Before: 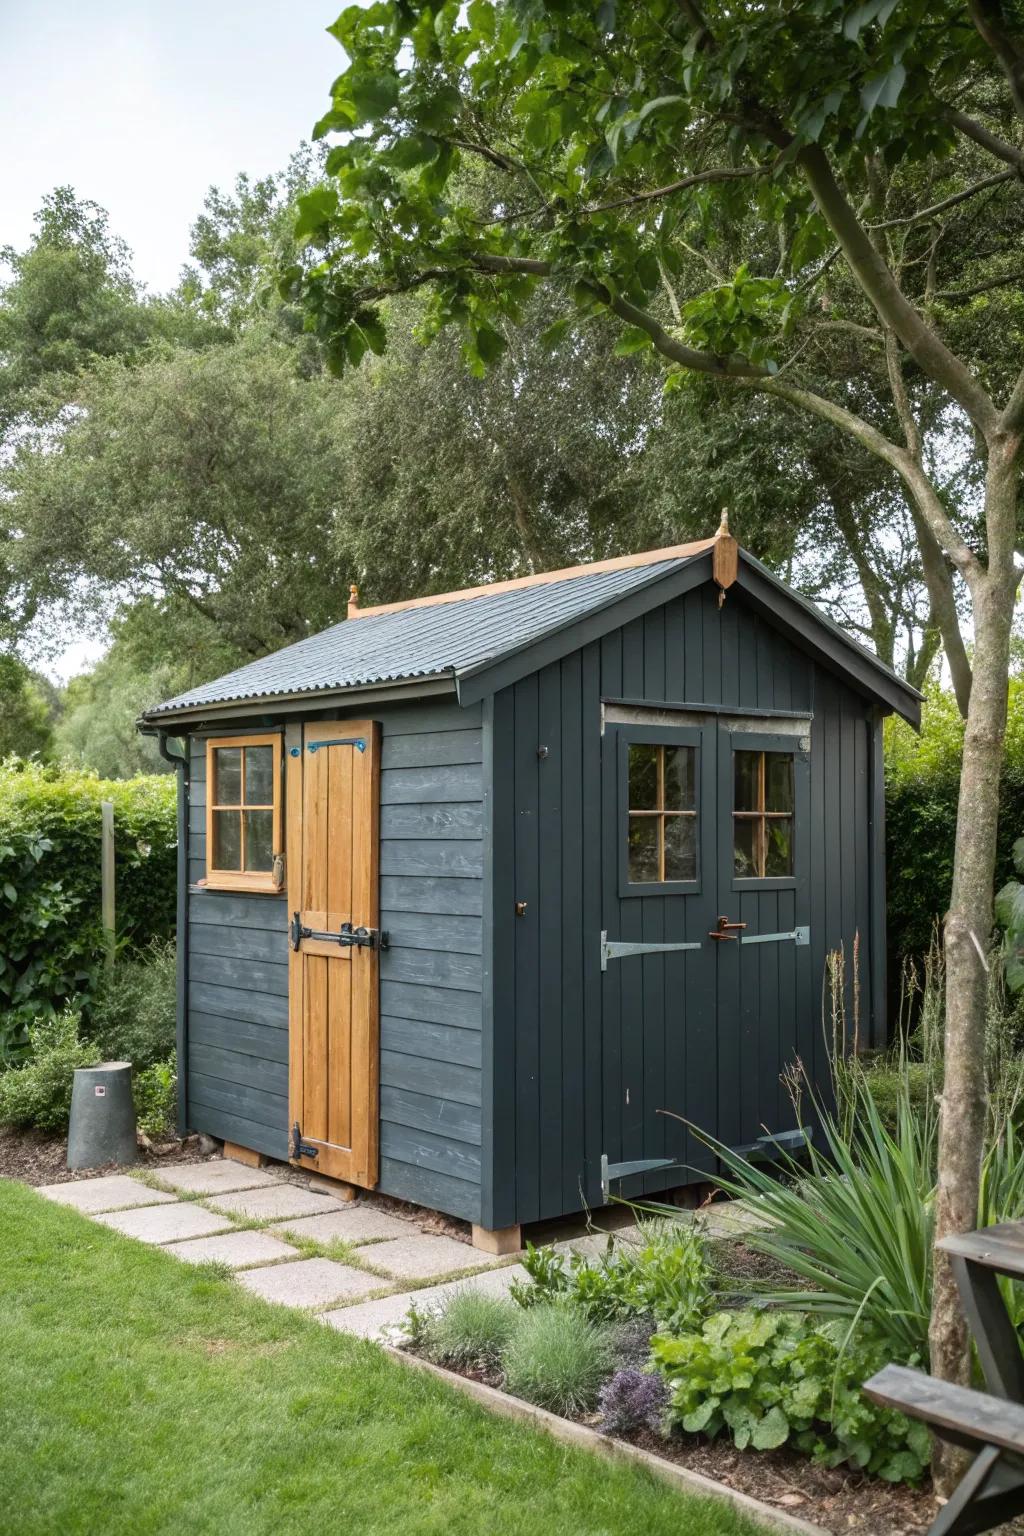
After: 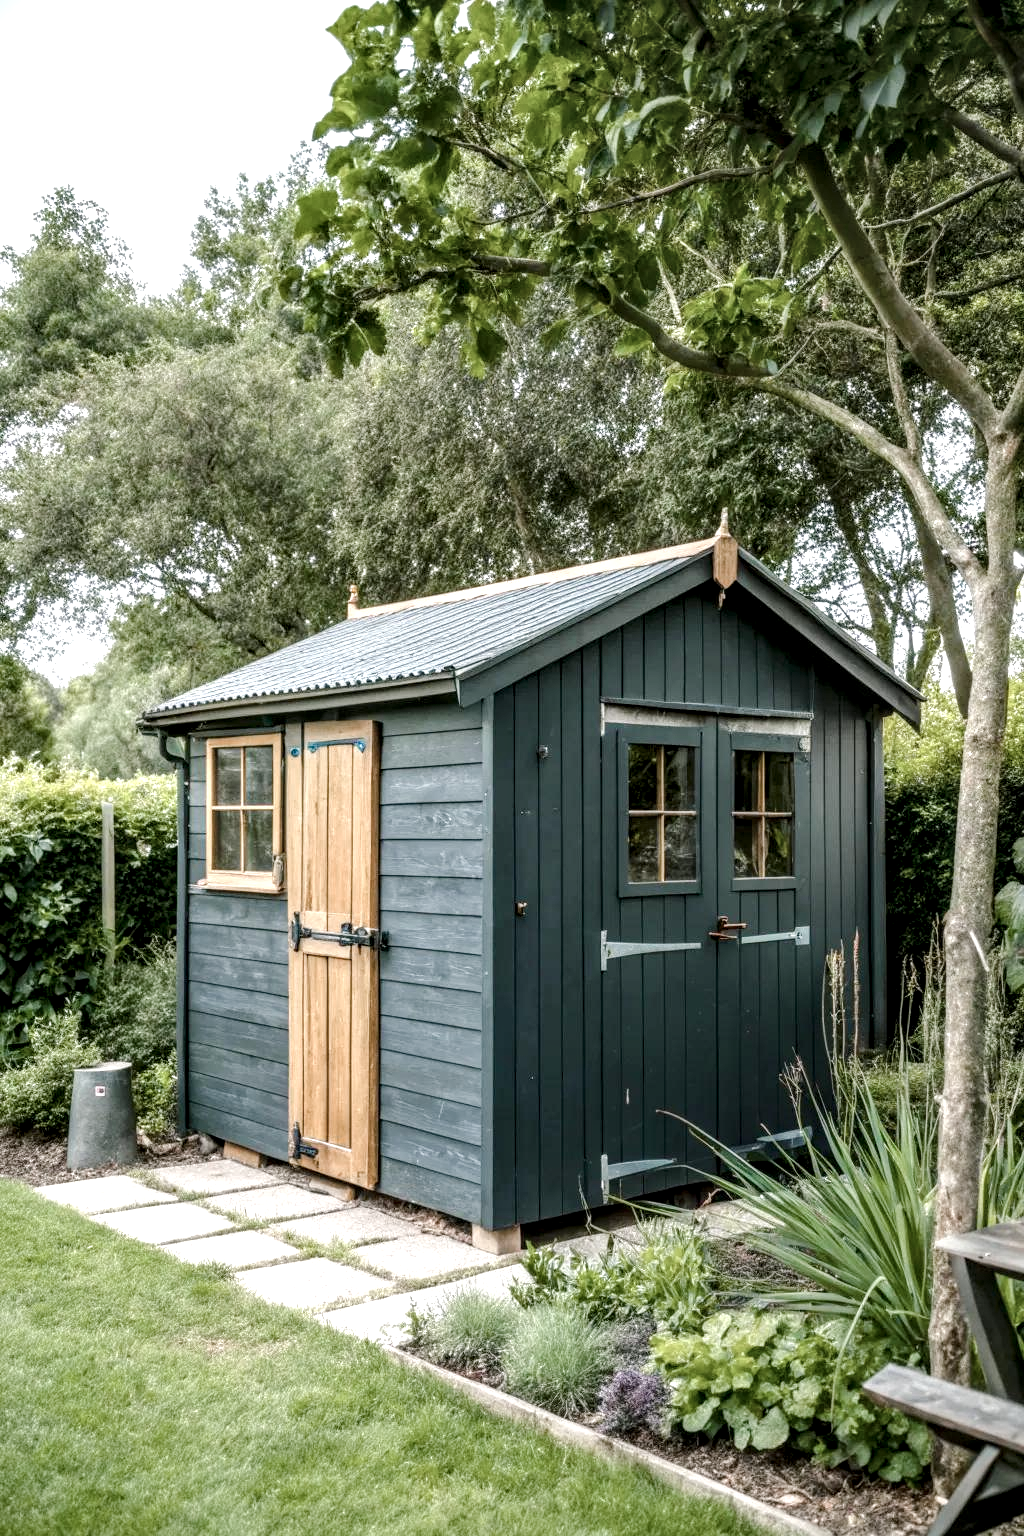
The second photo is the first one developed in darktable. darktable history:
tone equalizer: -8 EV -0.425 EV, -7 EV -0.426 EV, -6 EV -0.323 EV, -5 EV -0.261 EV, -3 EV 0.247 EV, -2 EV 0.323 EV, -1 EV 0.375 EV, +0 EV 0.403 EV, mask exposure compensation -0.487 EV
local contrast: detail 150%
color zones: curves: ch0 [(0, 0.559) (0.153, 0.551) (0.229, 0.5) (0.429, 0.5) (0.571, 0.5) (0.714, 0.5) (0.857, 0.5) (1, 0.559)]; ch1 [(0, 0.417) (0.112, 0.336) (0.213, 0.26) (0.429, 0.34) (0.571, 0.35) (0.683, 0.331) (0.857, 0.344) (1, 0.417)]
color balance rgb: shadows lift › chroma 2.027%, shadows lift › hue 136.49°, perceptual saturation grading › global saturation 20%, perceptual saturation grading › highlights -25.188%, perceptual saturation grading › shadows 49.882%, perceptual brilliance grading › mid-tones 11.027%, perceptual brilliance grading › shadows 15.402%
